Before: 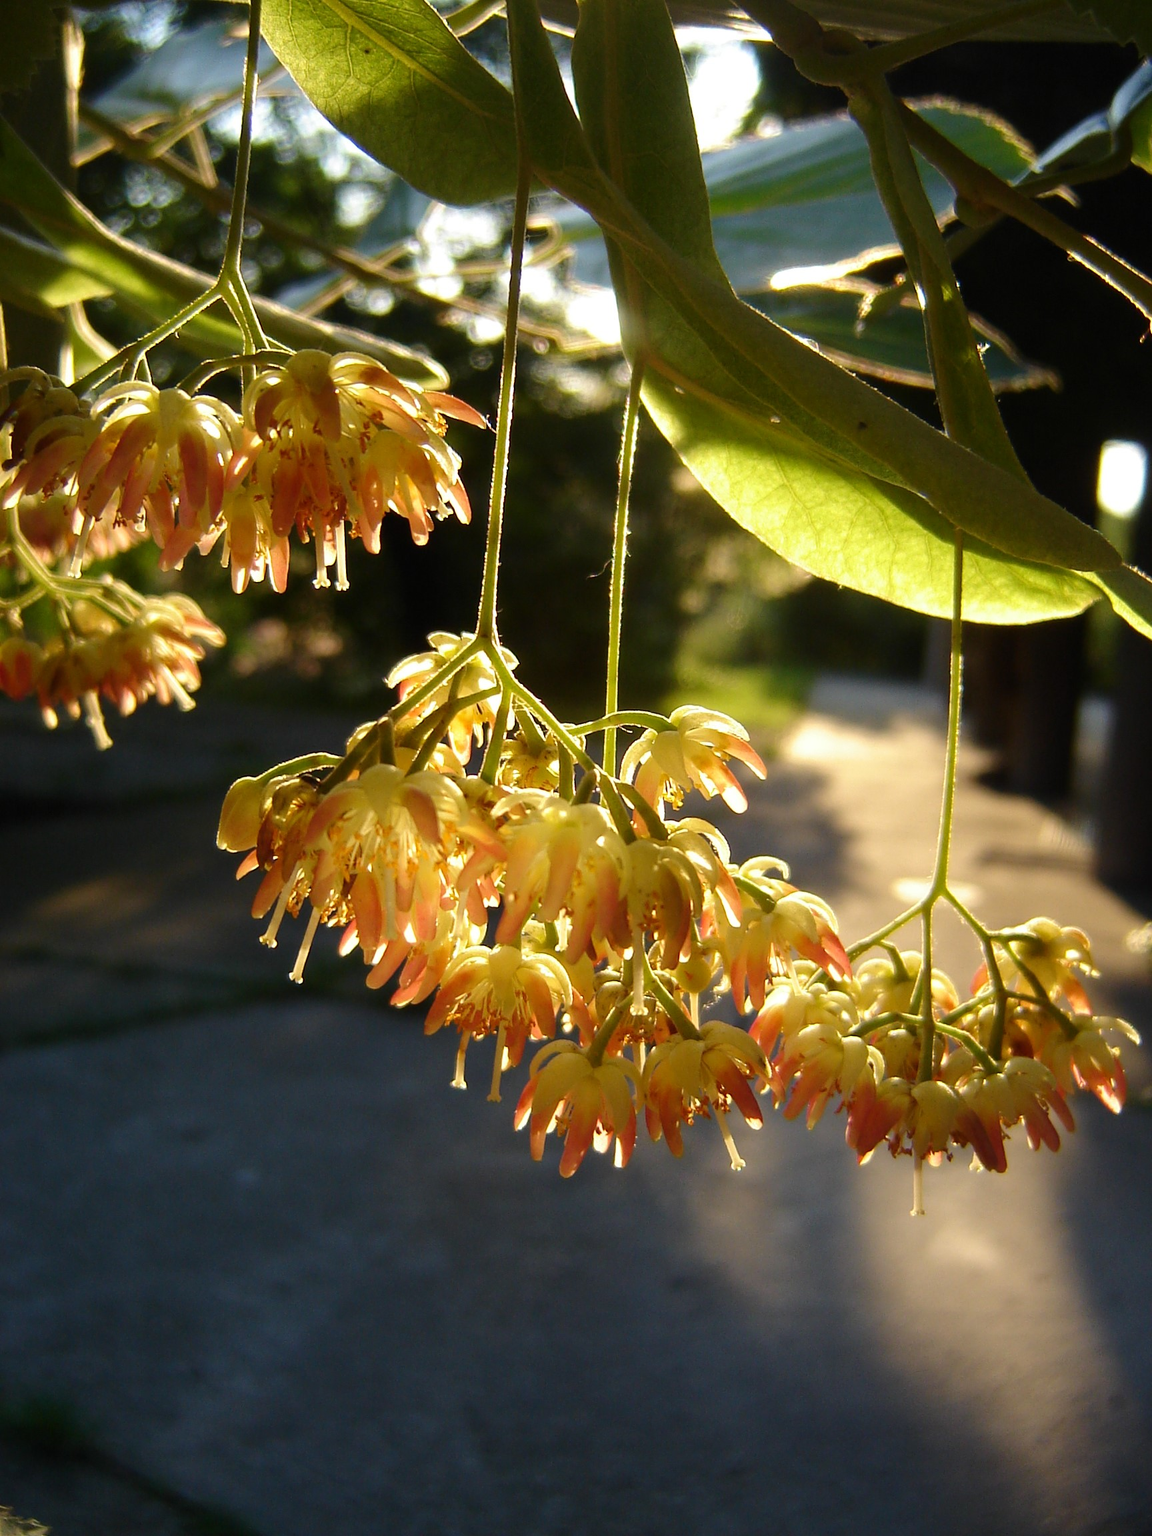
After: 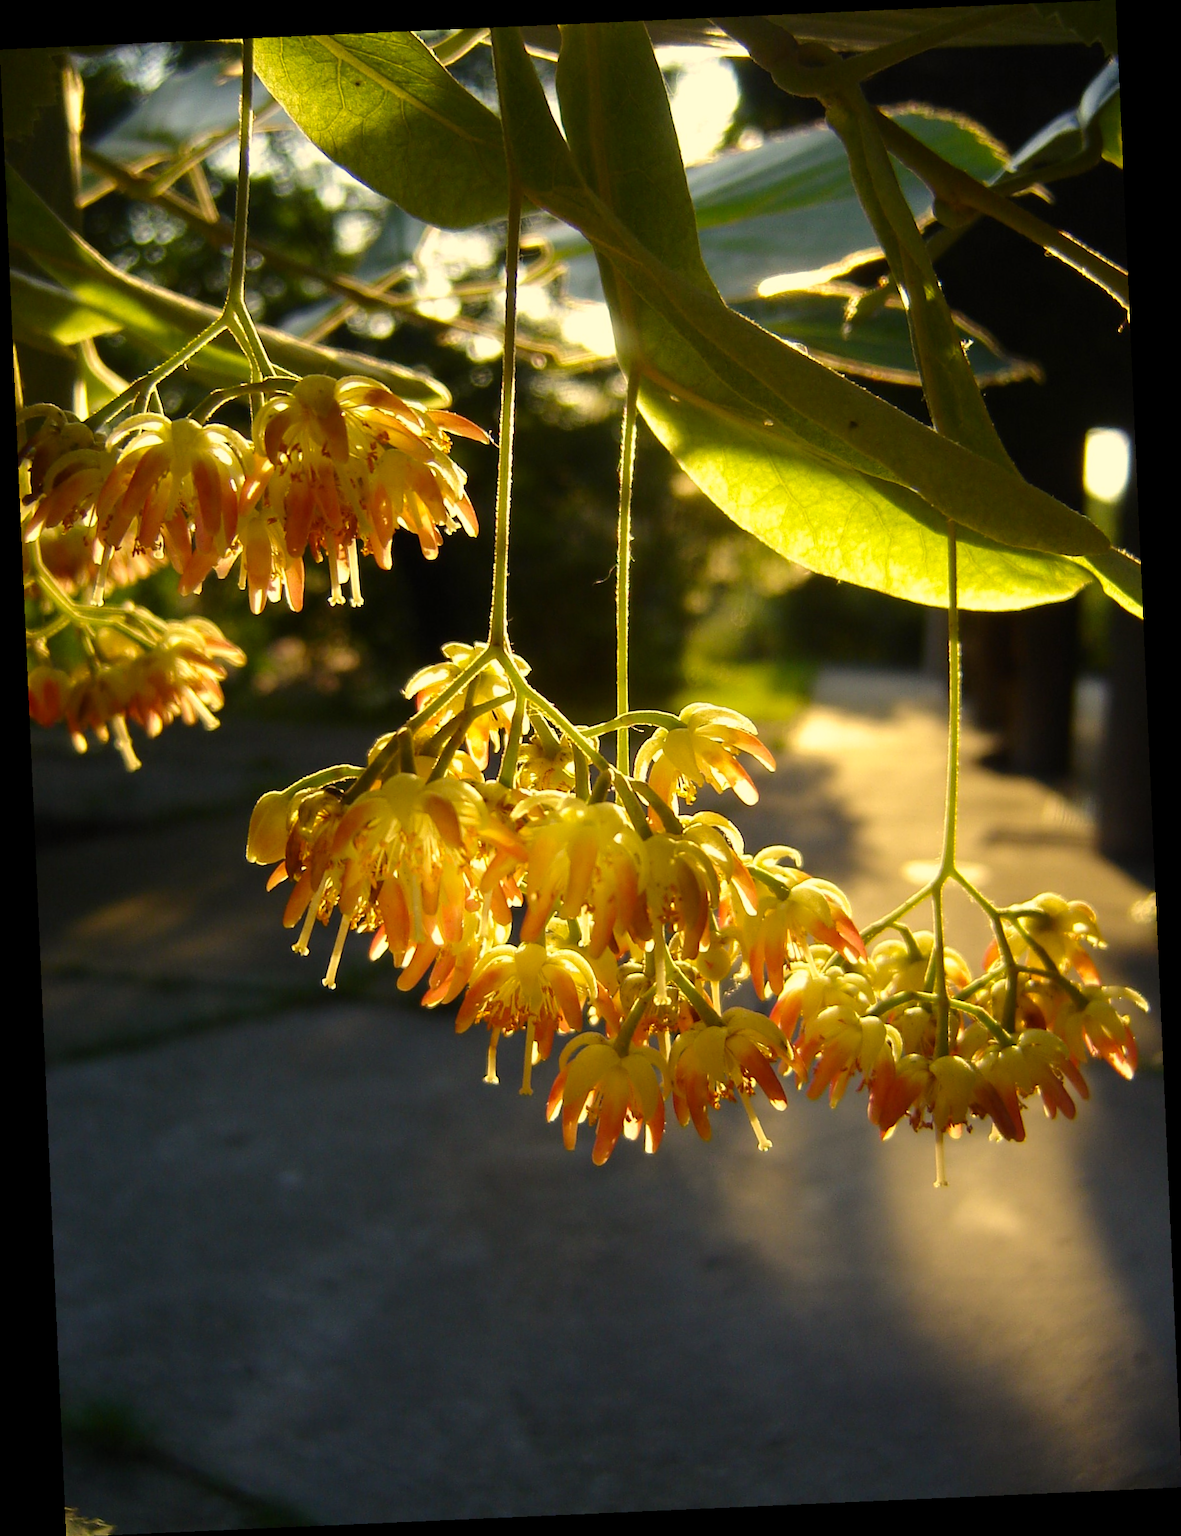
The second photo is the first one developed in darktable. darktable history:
color correction: highlights a* 2.72, highlights b* 22.8
rotate and perspective: rotation -2.56°, automatic cropping off
